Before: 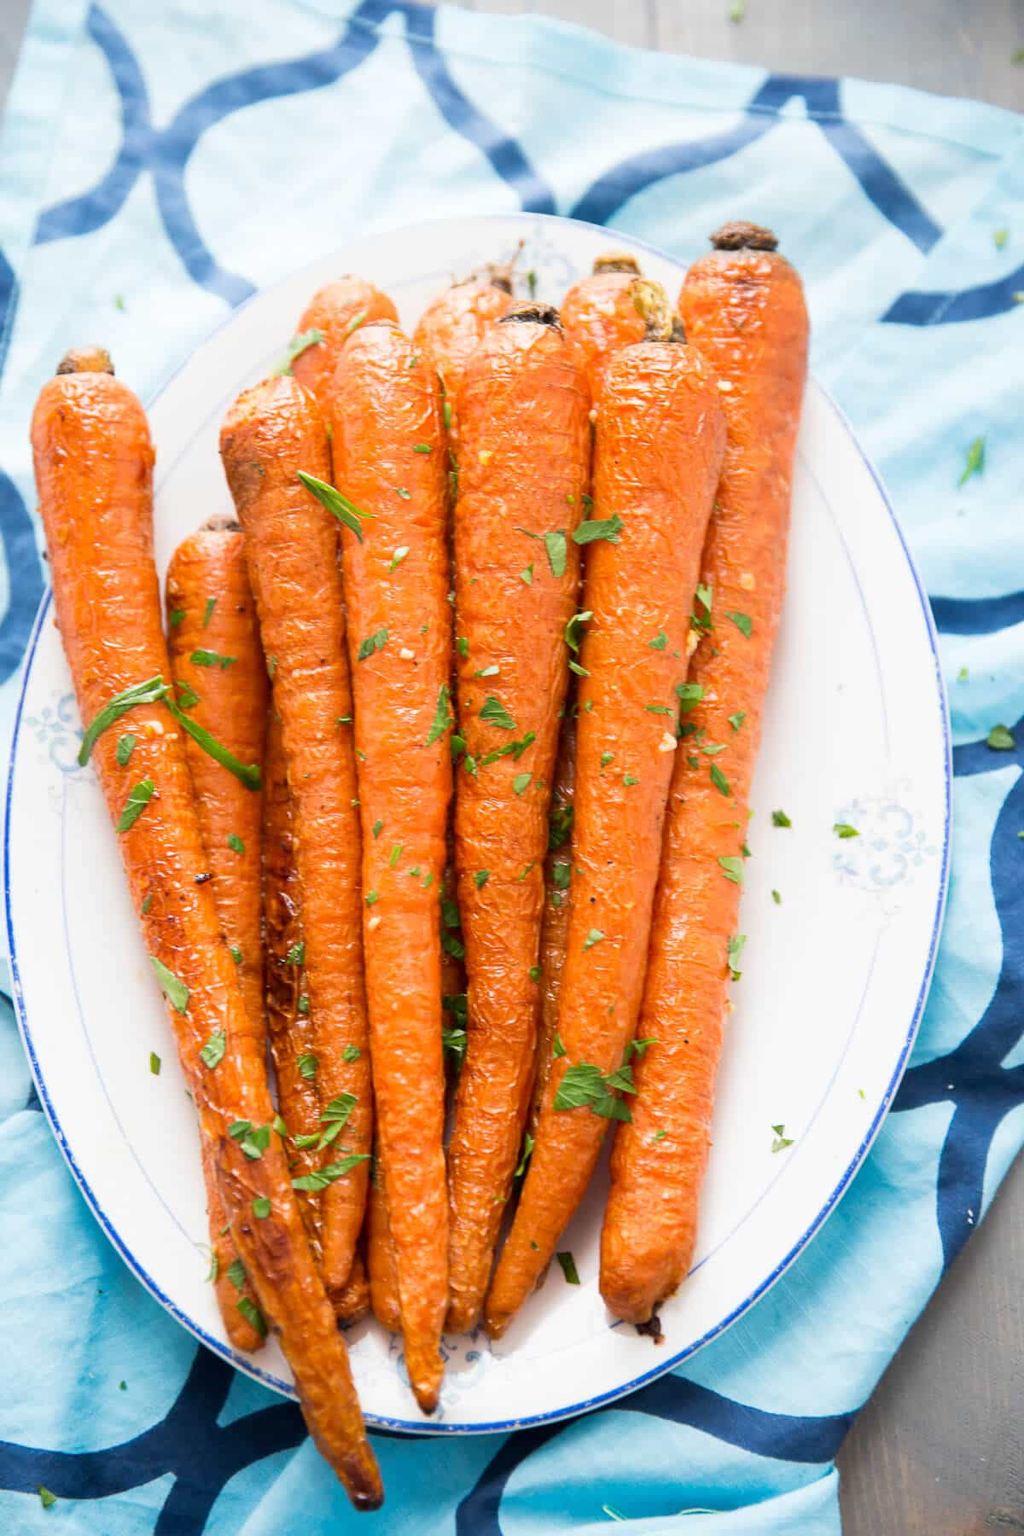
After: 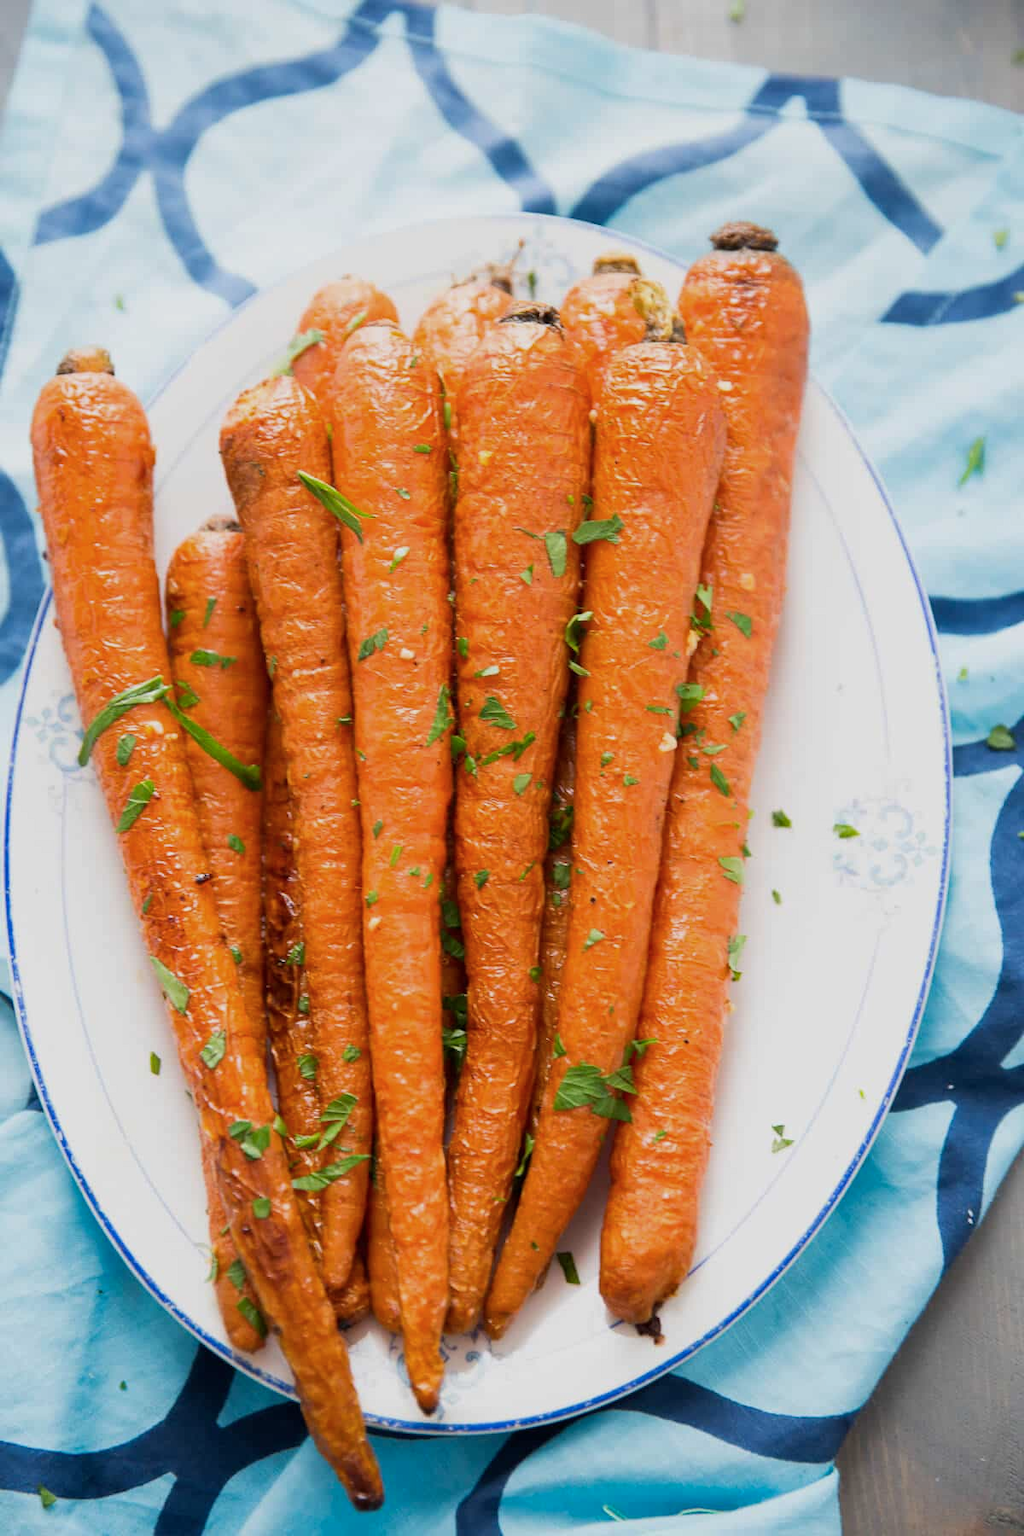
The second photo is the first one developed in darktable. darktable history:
exposure: exposure -0.36 EV, compensate highlight preservation false
color balance rgb: global vibrance 10%
